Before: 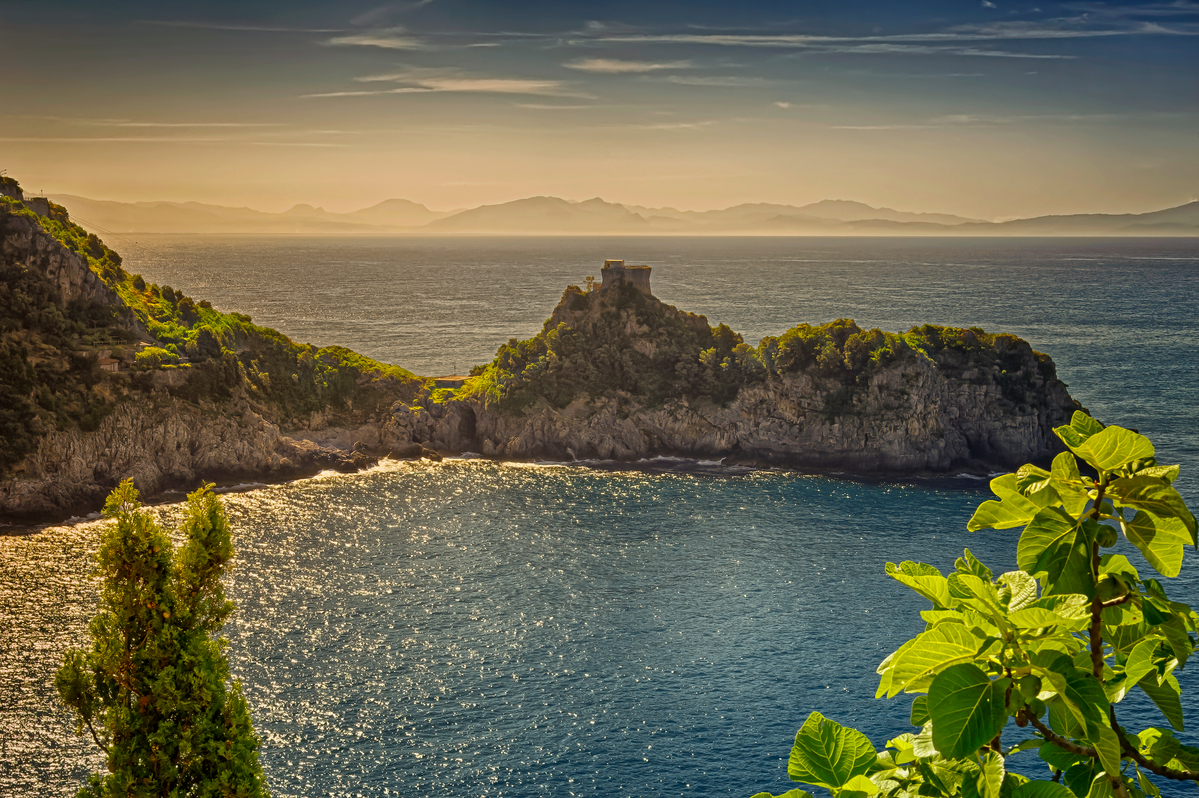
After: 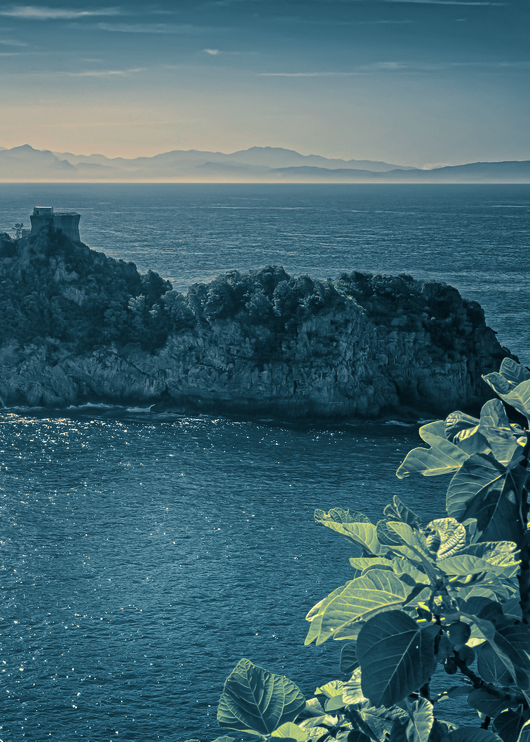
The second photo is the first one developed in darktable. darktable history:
base curve: curves: ch0 [(0, 0) (0.989, 0.992)], preserve colors none
crop: left 47.628%, top 6.643%, right 7.874%
split-toning: shadows › hue 212.4°, balance -70
